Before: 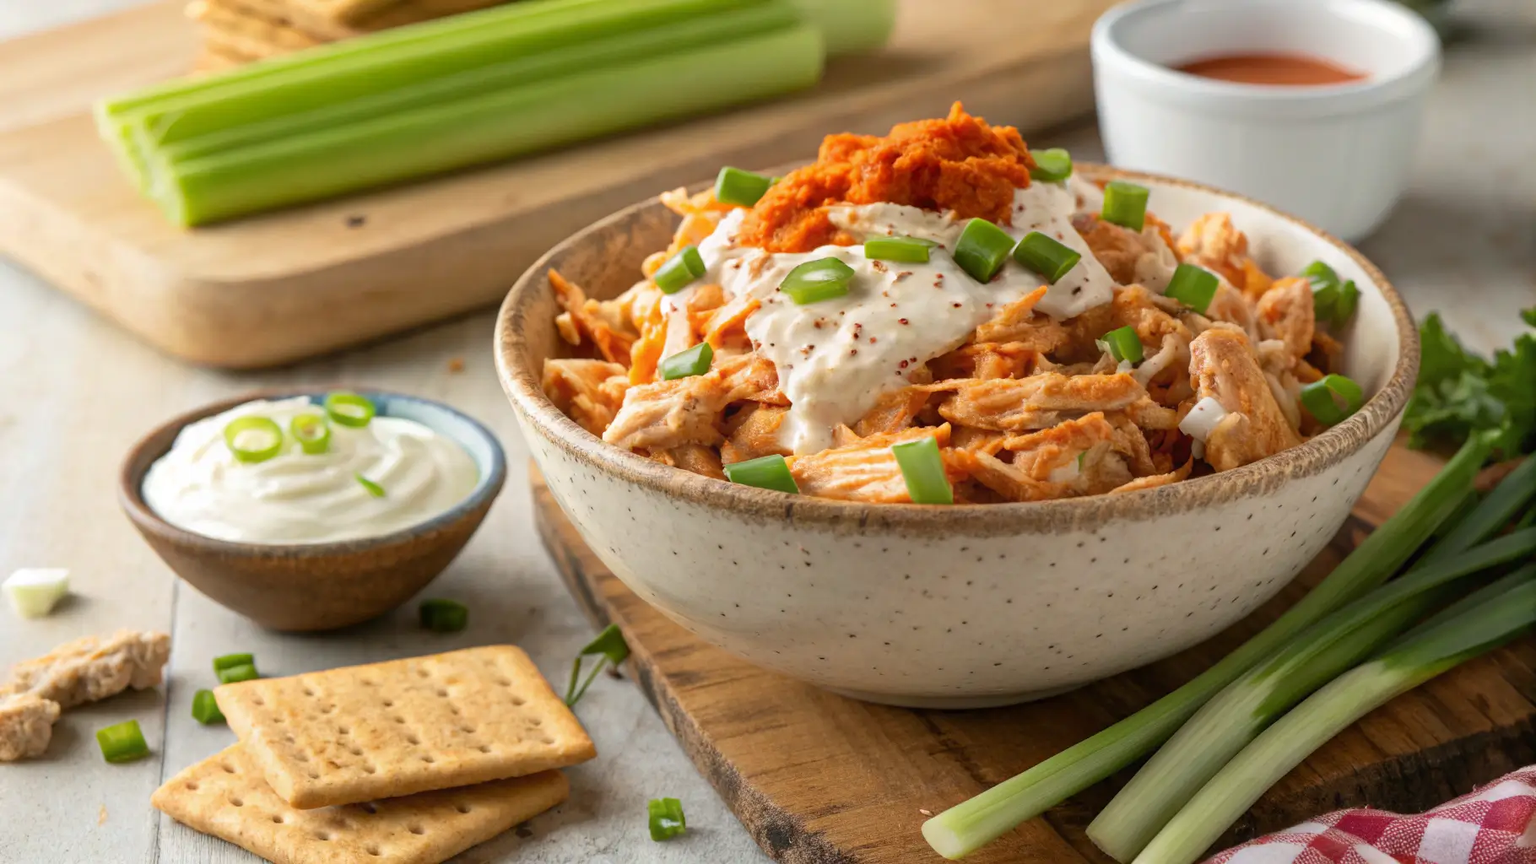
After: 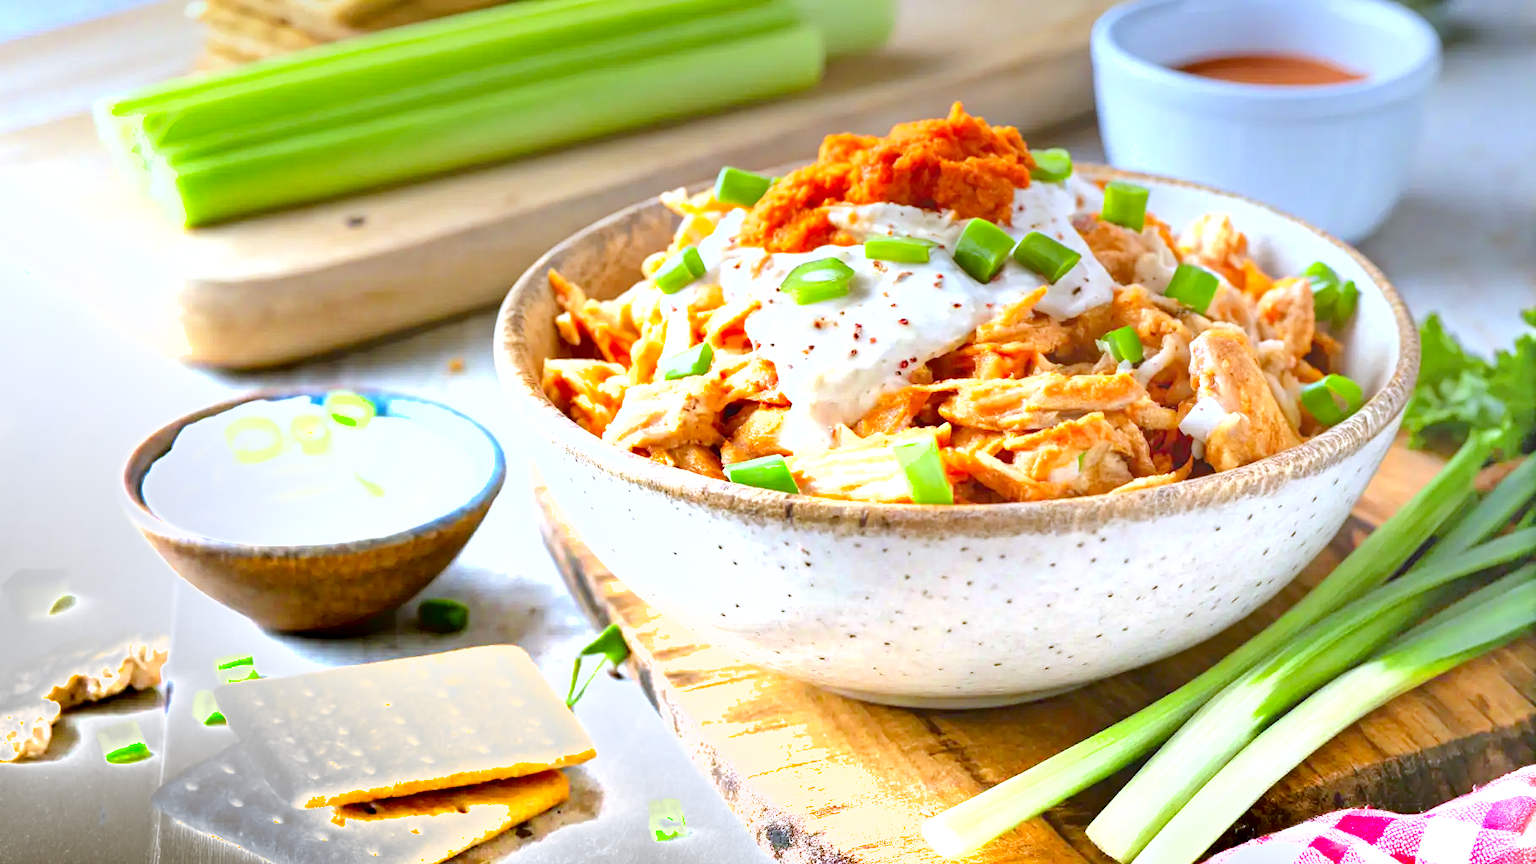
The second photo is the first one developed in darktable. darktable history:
graduated density: density -3.9 EV
white balance: red 0.871, blue 1.249
exposure: exposure 0.217 EV, compensate highlight preservation false
shadows and highlights: shadows 60, soften with gaussian
tone curve: curves: ch0 [(0, 0) (0.26, 0.424) (0.417, 0.585) (1, 1)]
contrast equalizer: y [[0.439, 0.44, 0.442, 0.457, 0.493, 0.498], [0.5 ×6], [0.5 ×6], [0 ×6], [0 ×6]], mix 0.59
